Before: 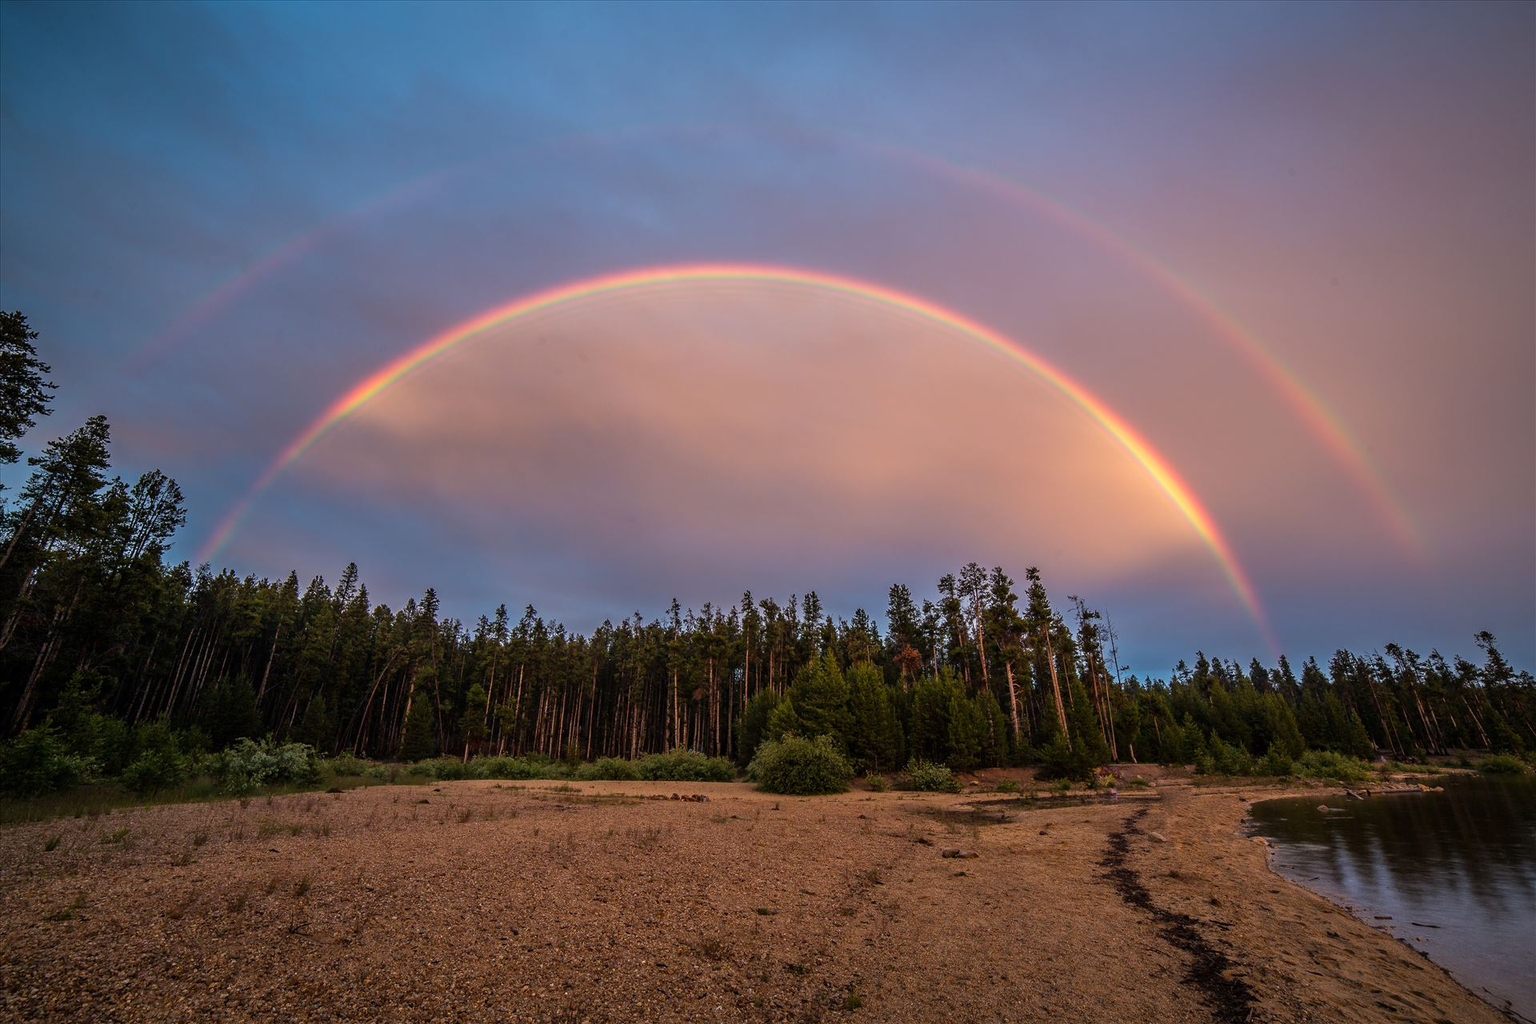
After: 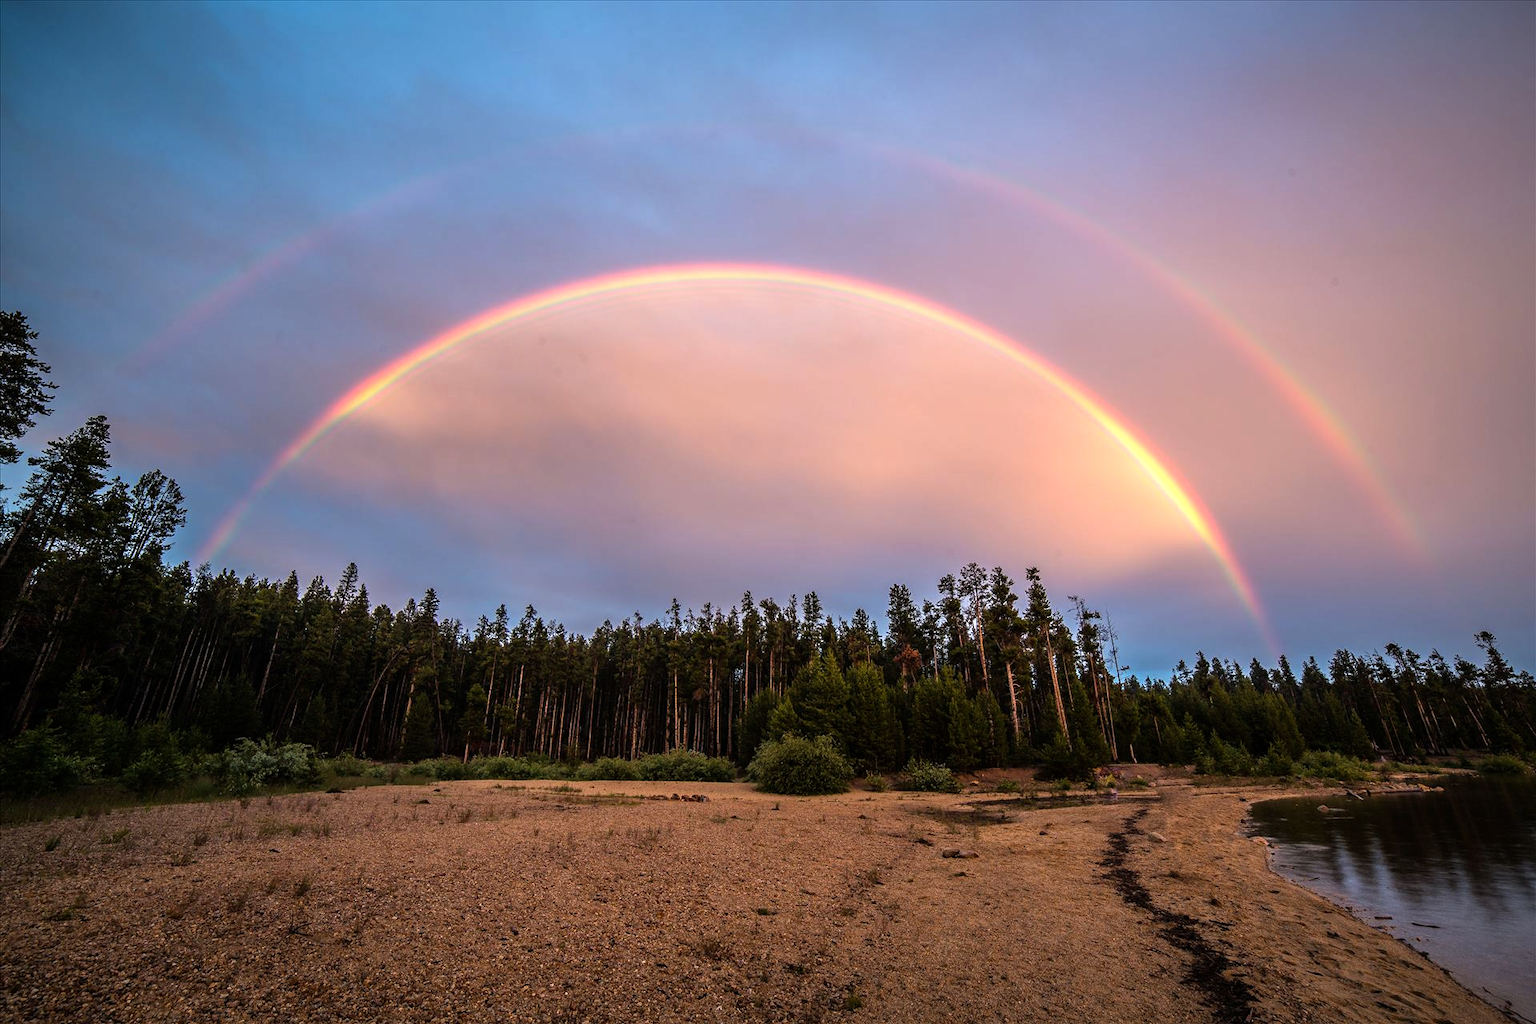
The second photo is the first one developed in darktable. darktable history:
tone equalizer: -8 EV -0.732 EV, -7 EV -0.736 EV, -6 EV -0.569 EV, -5 EV -0.367 EV, -3 EV 0.368 EV, -2 EV 0.6 EV, -1 EV 0.692 EV, +0 EV 0.763 EV, mask exposure compensation -0.503 EV
